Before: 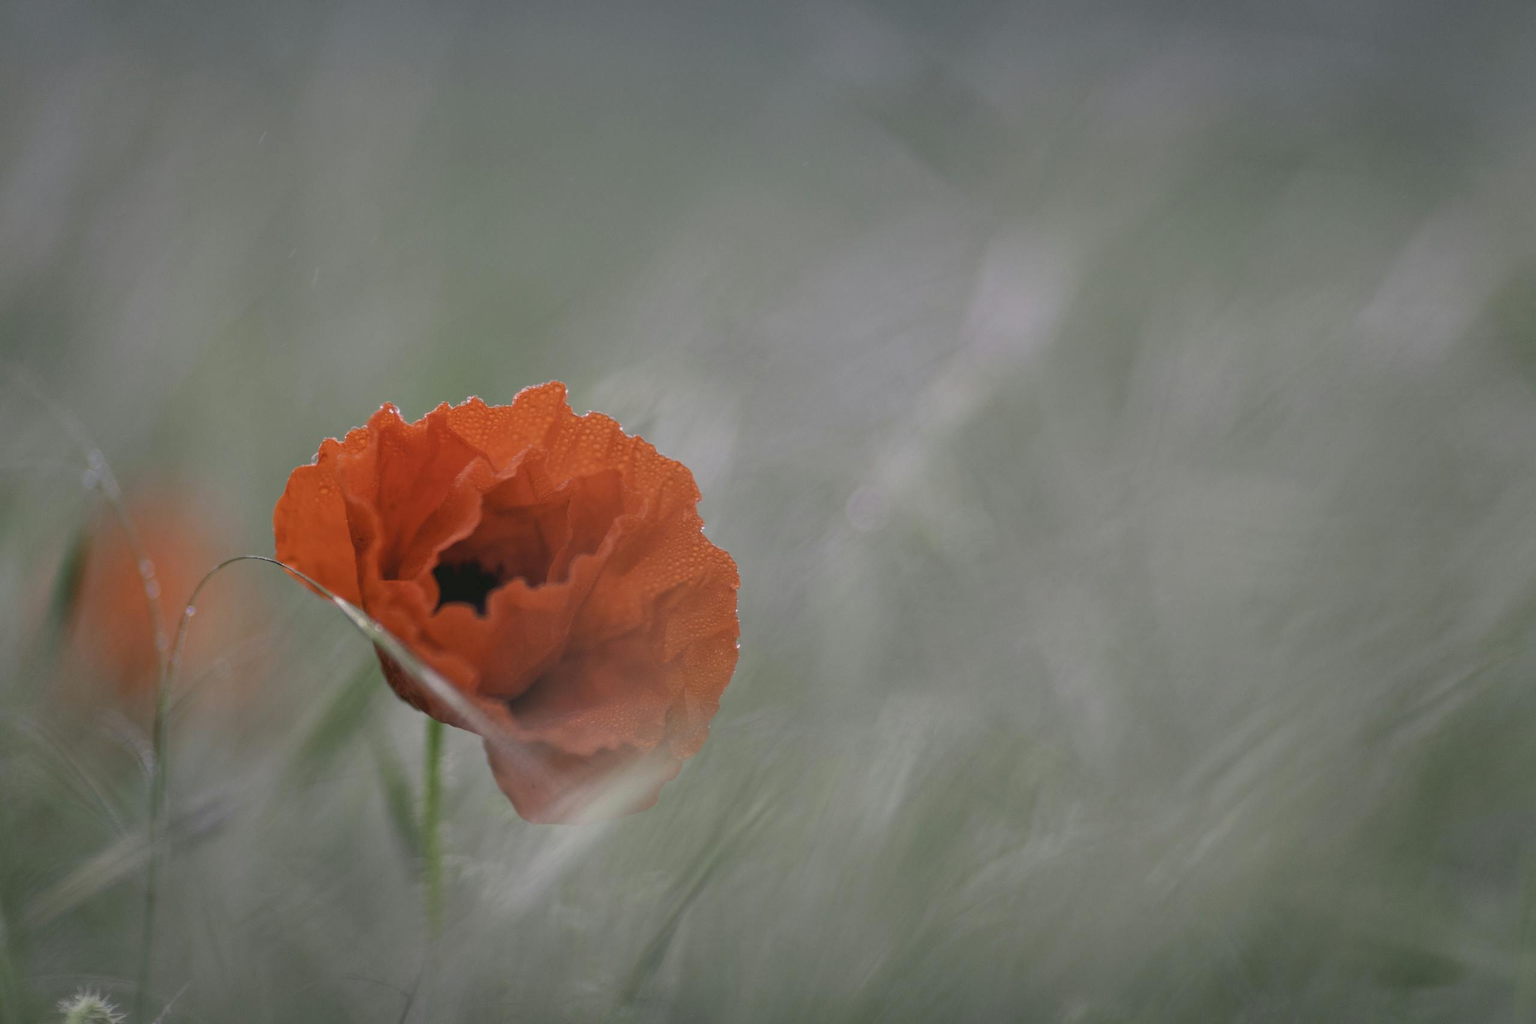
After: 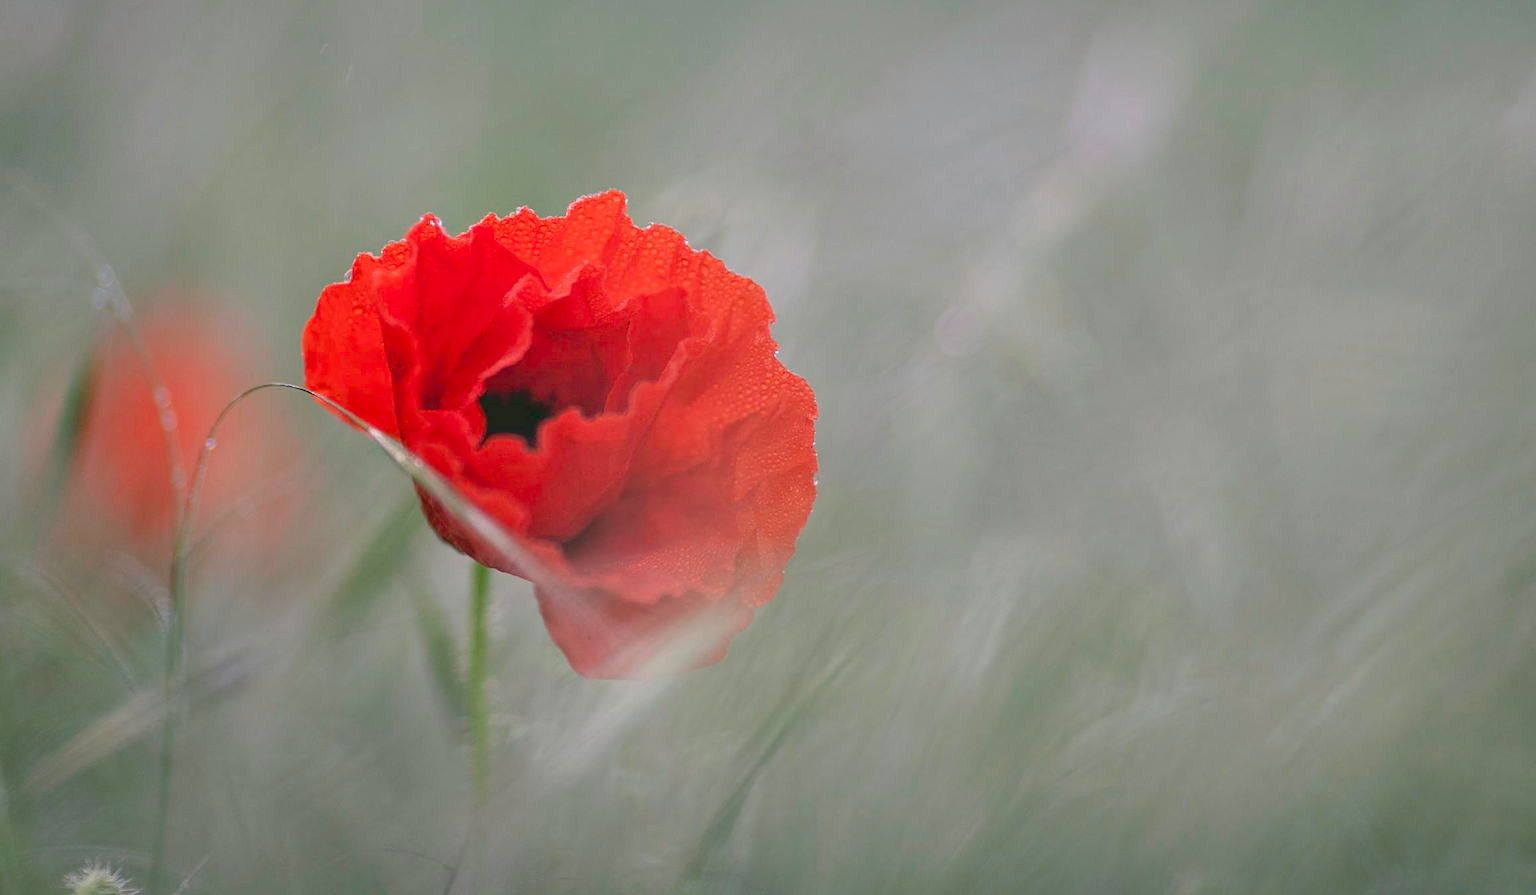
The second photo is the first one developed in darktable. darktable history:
sharpen: on, module defaults
crop: top 20.459%, right 9.471%, bottom 0.344%
